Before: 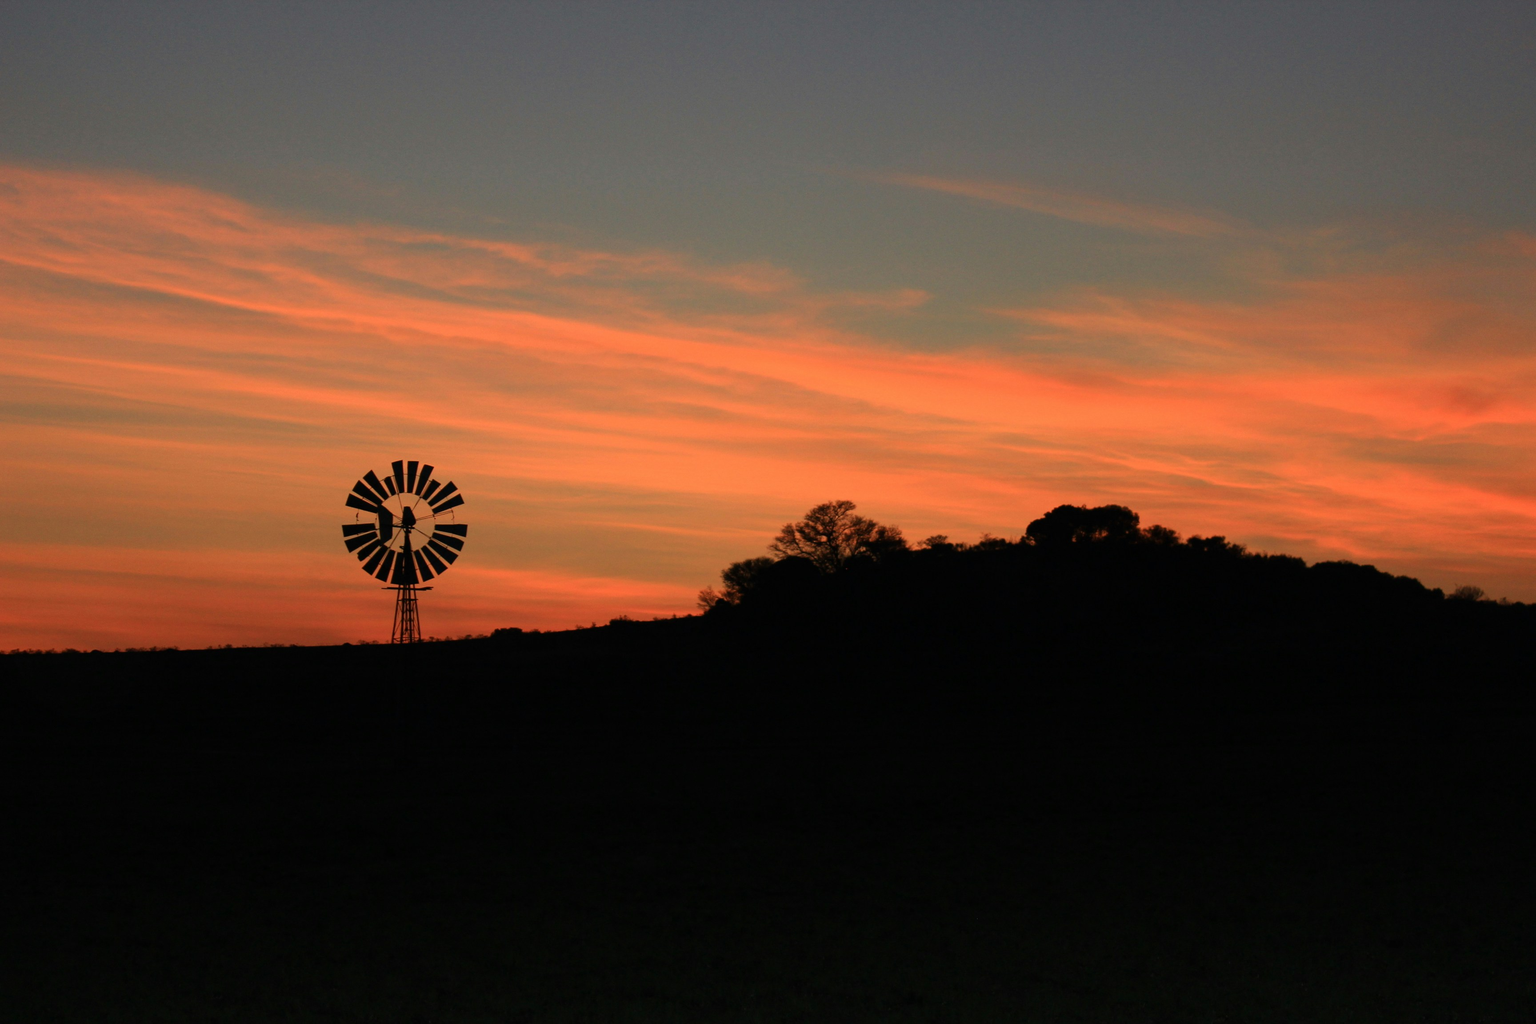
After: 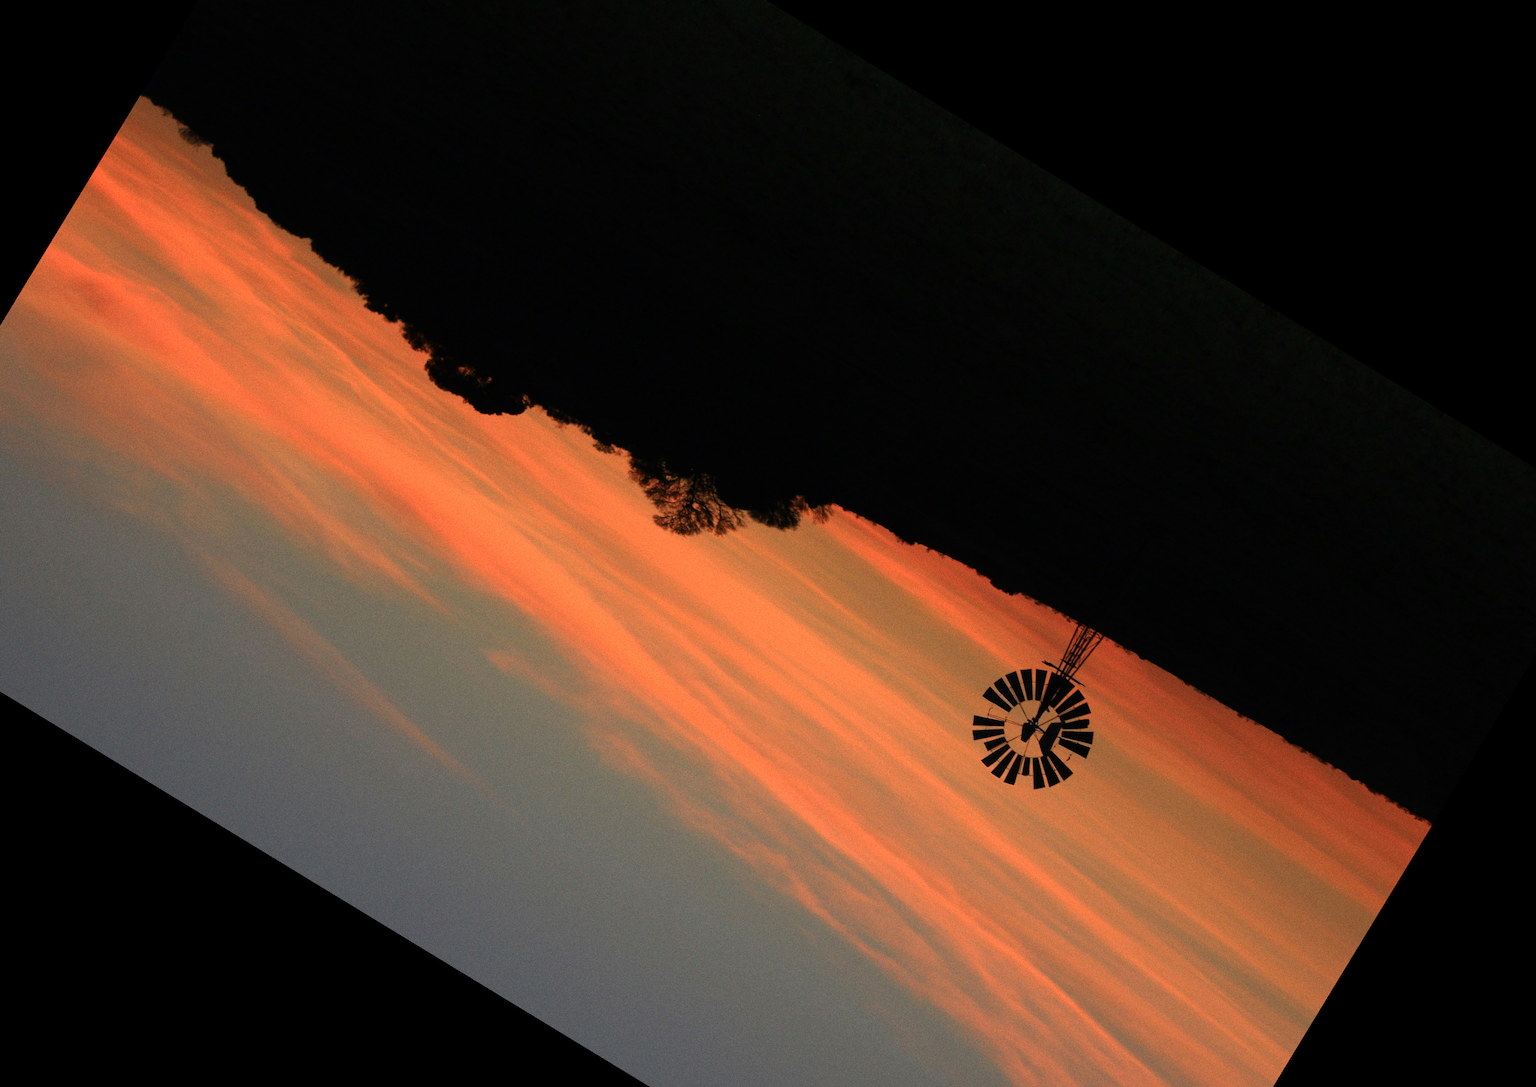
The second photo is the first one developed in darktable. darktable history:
grain: coarseness 0.47 ISO
crop and rotate: angle 148.68°, left 9.111%, top 15.603%, right 4.588%, bottom 17.041%
